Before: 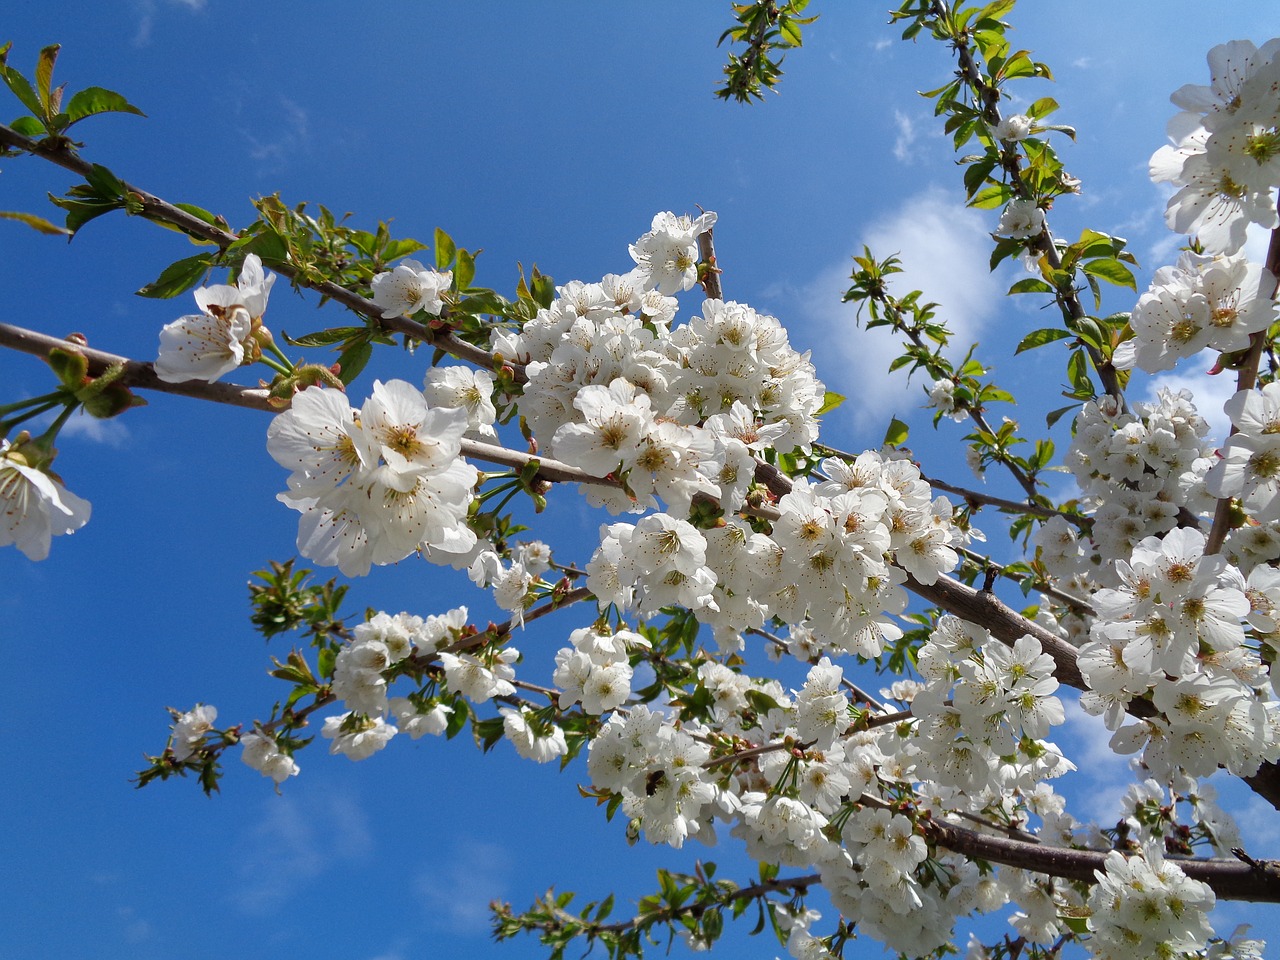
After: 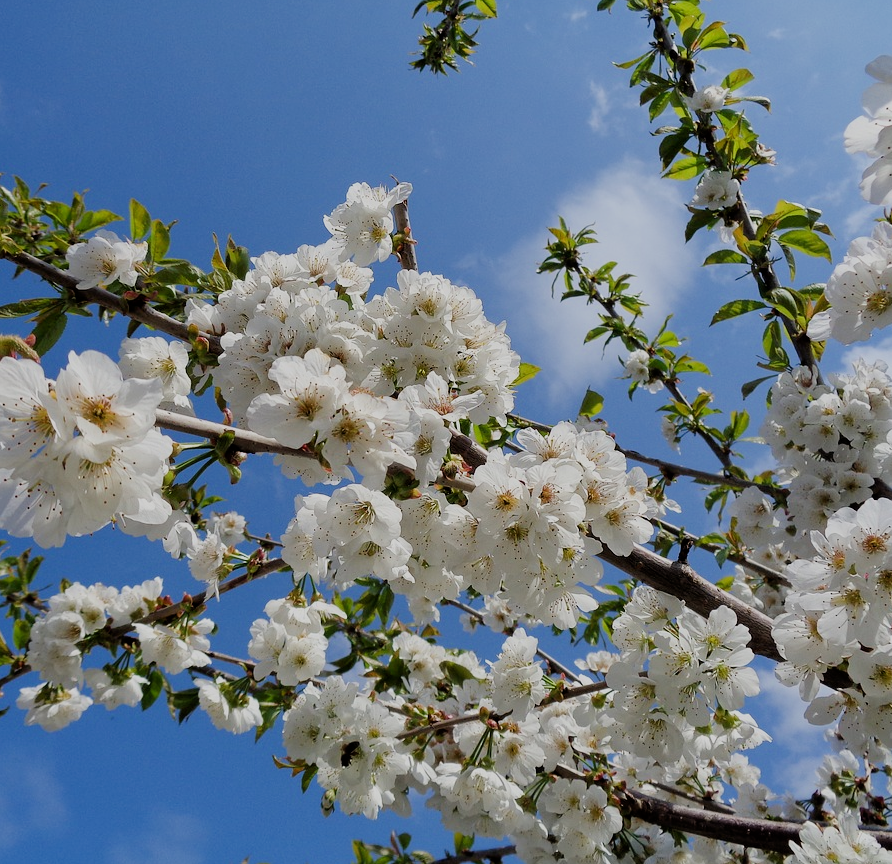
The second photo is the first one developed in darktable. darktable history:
exposure: black level correction 0.001, compensate exposure bias true, compensate highlight preservation false
filmic rgb: black relative exposure -7.19 EV, white relative exposure 5.35 EV, hardness 3.03
crop and rotate: left 23.838%, top 3.124%, right 6.423%, bottom 6.812%
local contrast: mode bilateral grid, contrast 15, coarseness 36, detail 105%, midtone range 0.2
